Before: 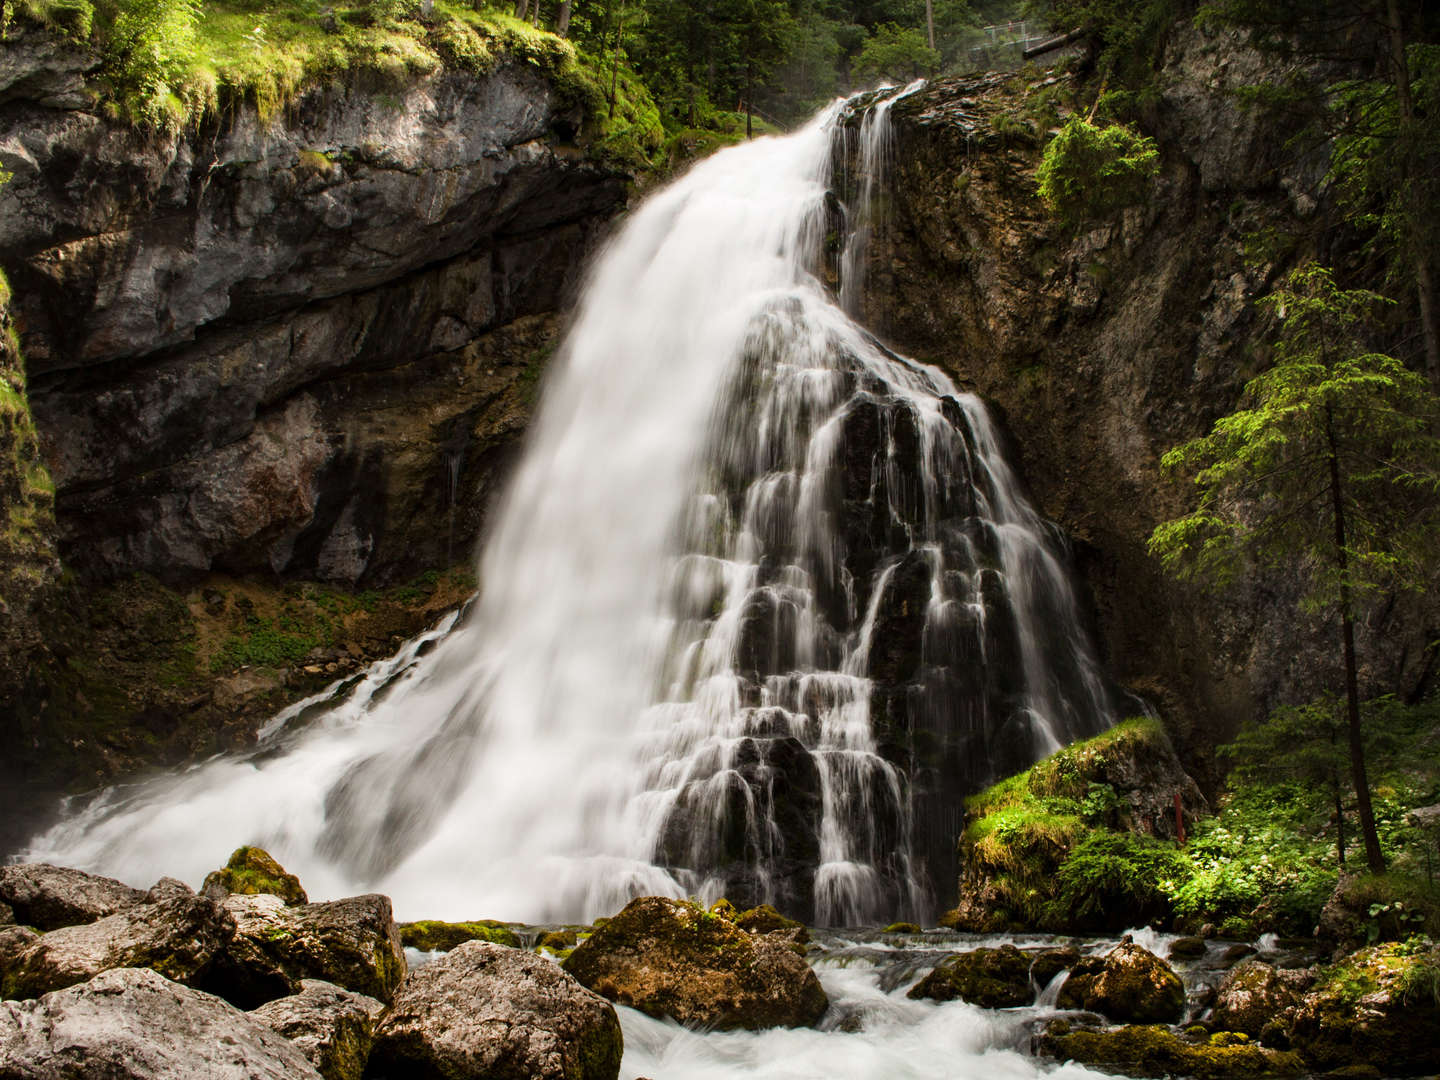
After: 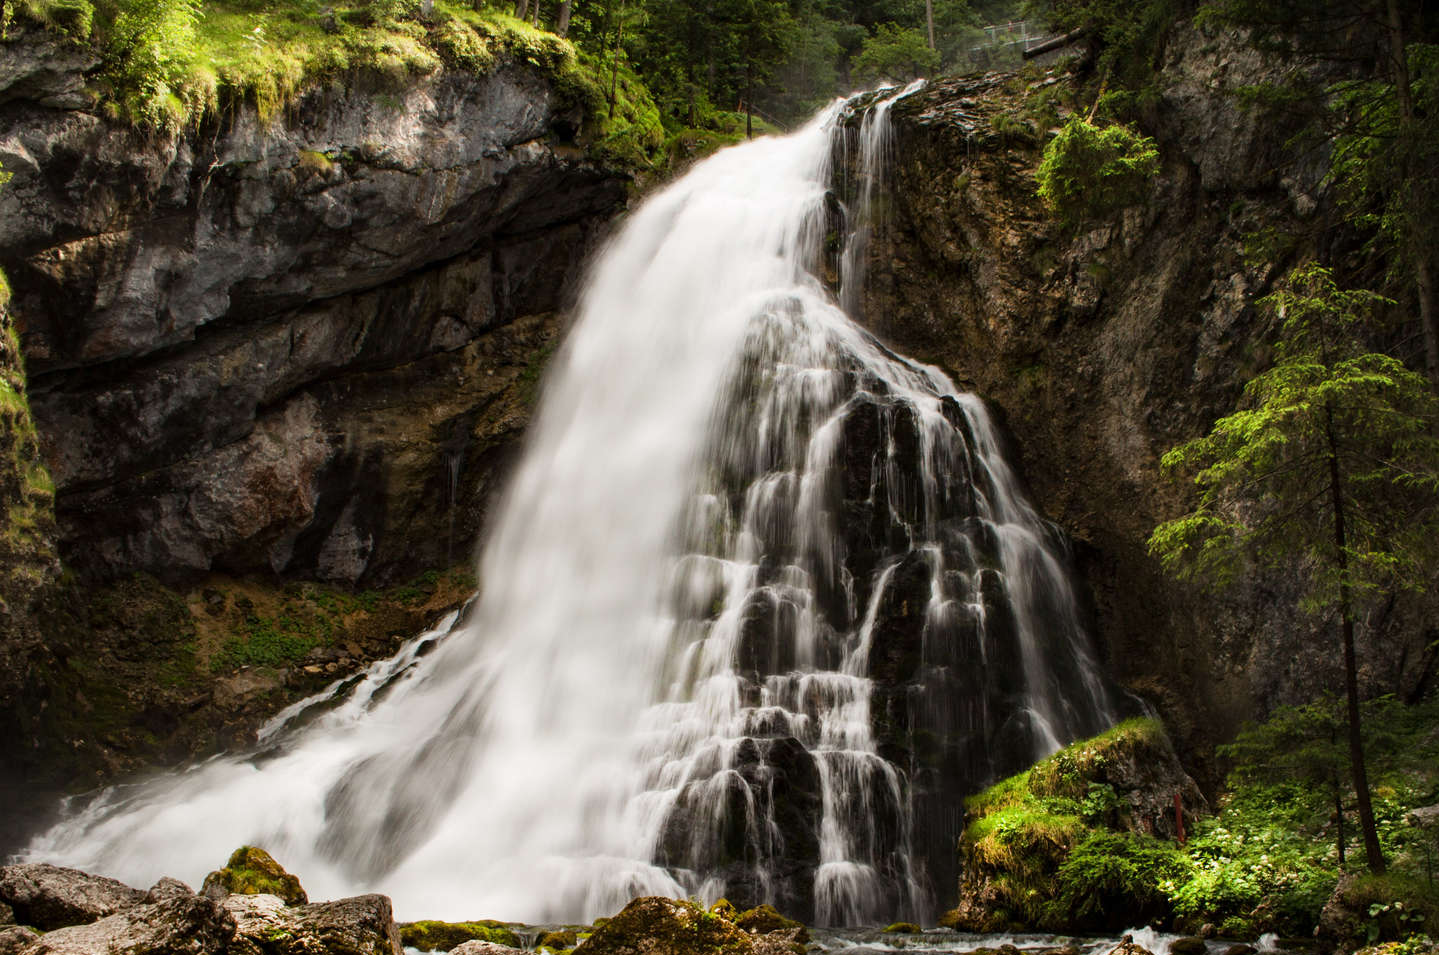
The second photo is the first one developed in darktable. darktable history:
crop and rotate: top 0%, bottom 11.527%
